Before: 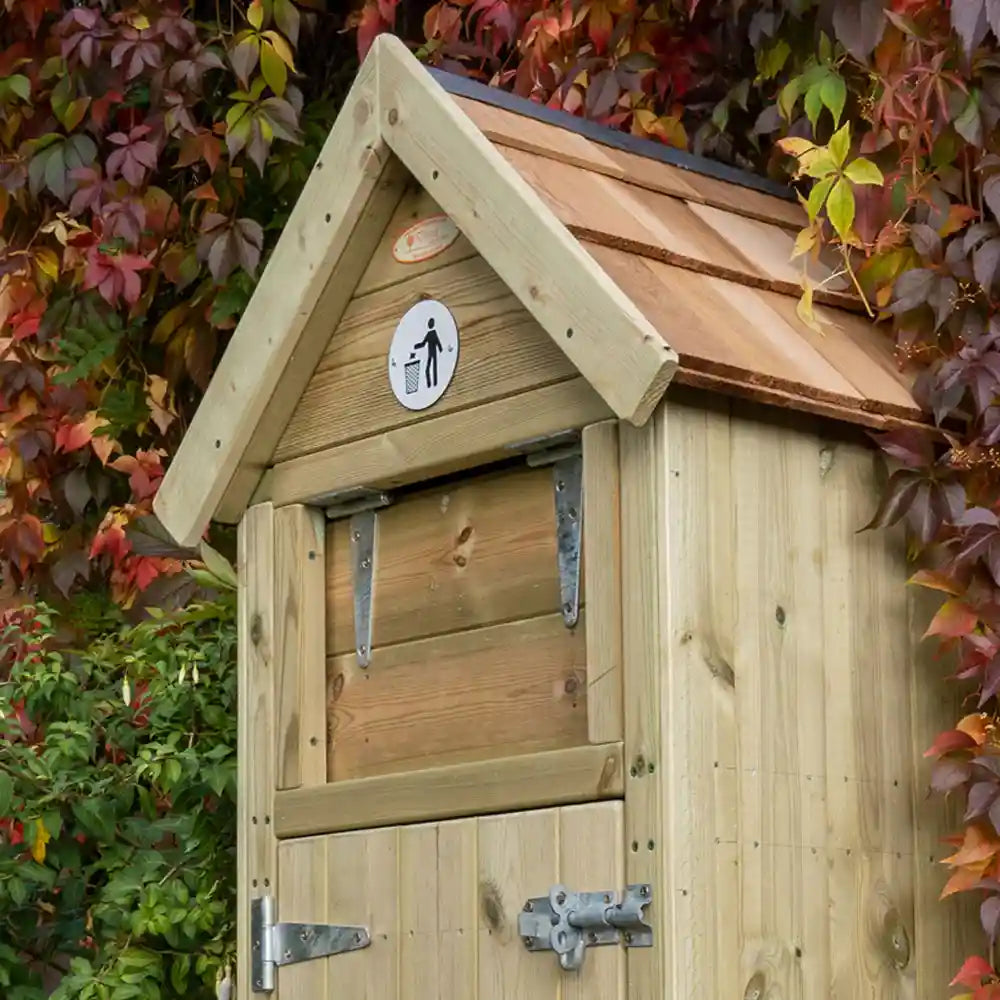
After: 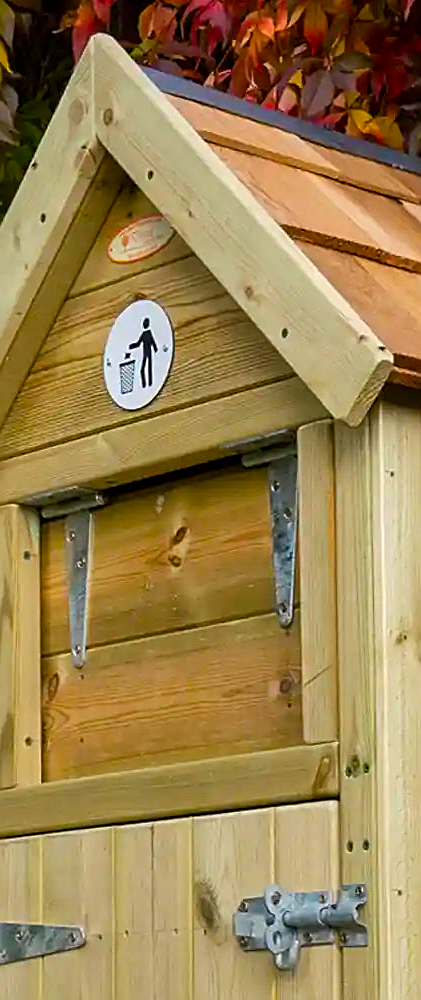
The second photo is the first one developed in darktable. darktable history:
crop: left 28.583%, right 29.231%
local contrast: mode bilateral grid, contrast 20, coarseness 50, detail 120%, midtone range 0.2
sharpen: on, module defaults
color balance rgb: linear chroma grading › global chroma 15%, perceptual saturation grading › global saturation 30%
